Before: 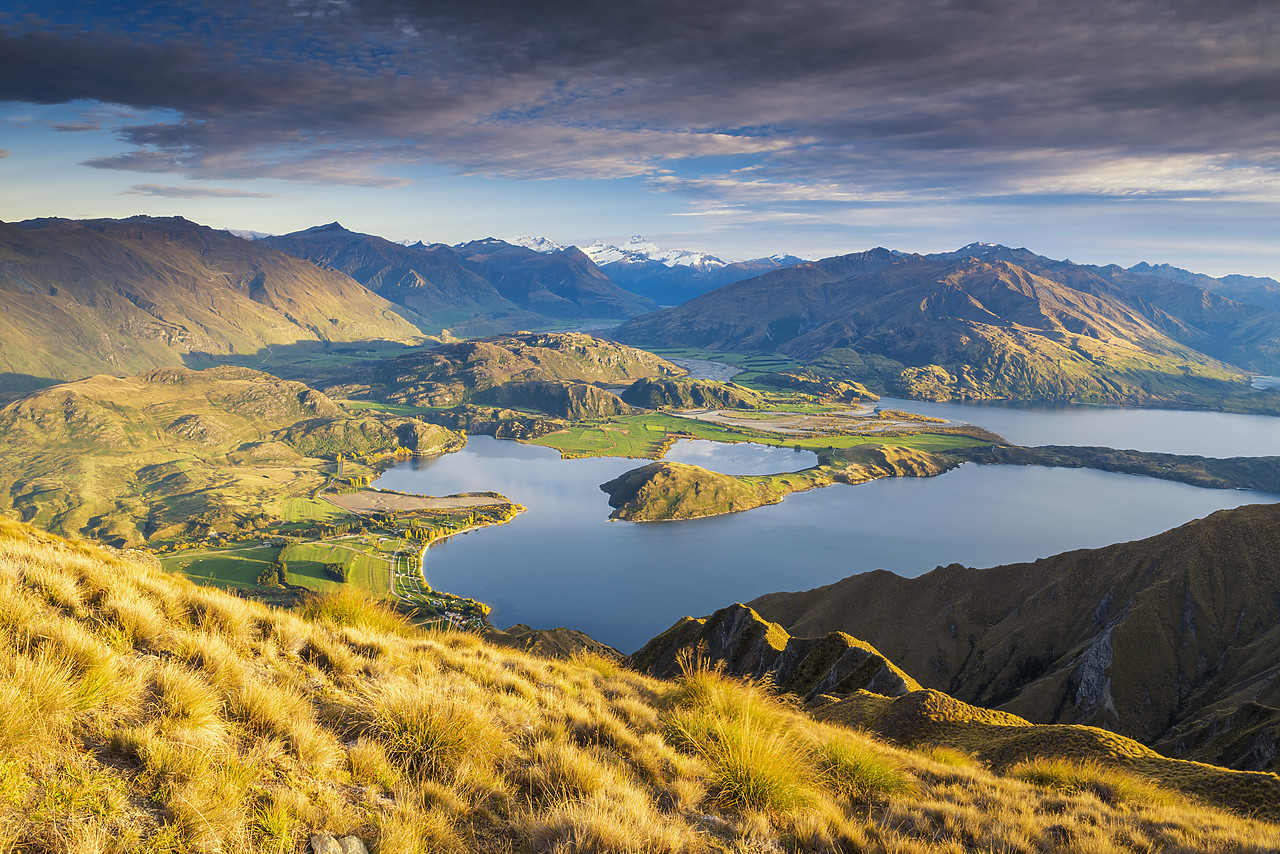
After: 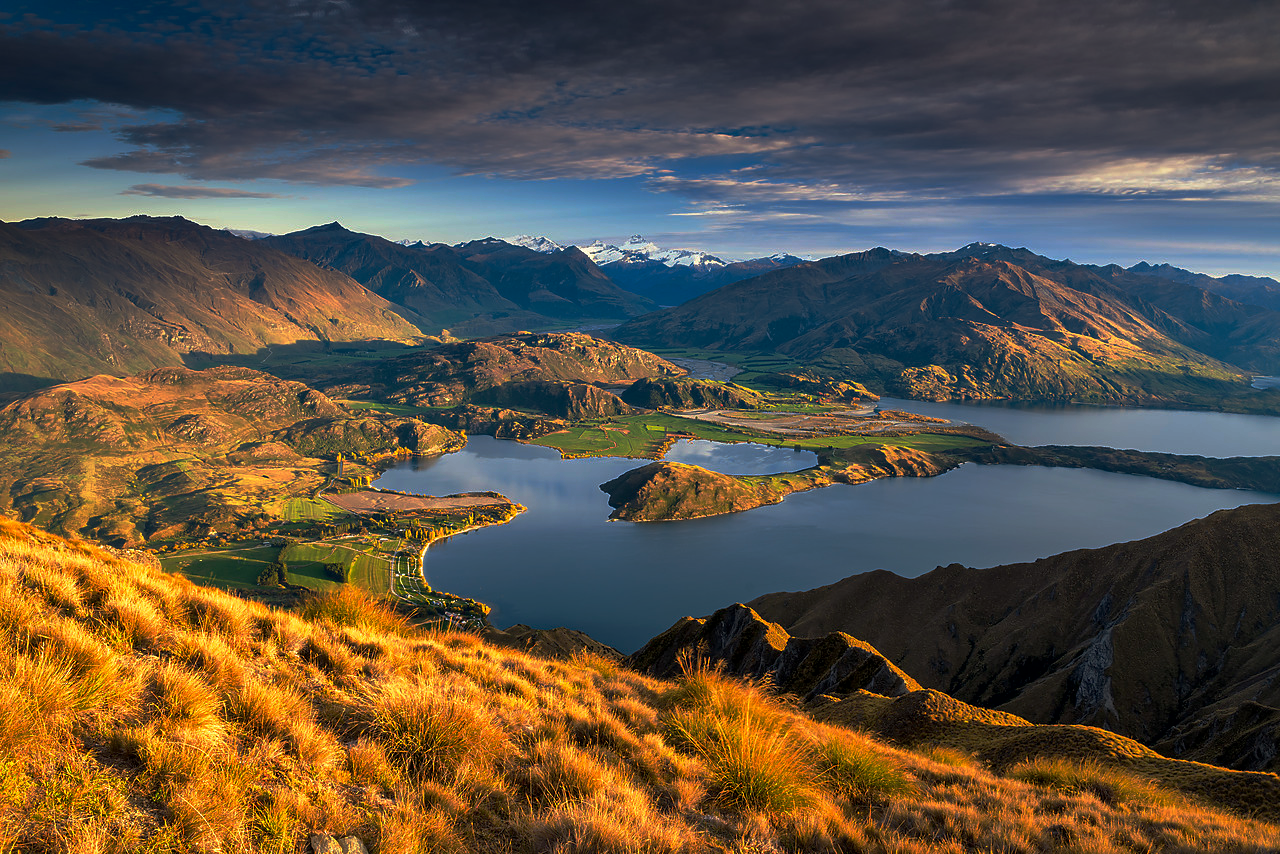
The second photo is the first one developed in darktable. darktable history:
local contrast: mode bilateral grid, contrast 20, coarseness 51, detail 132%, midtone range 0.2
base curve: curves: ch0 [(0, 0) (0.564, 0.291) (0.802, 0.731) (1, 1)], preserve colors none
